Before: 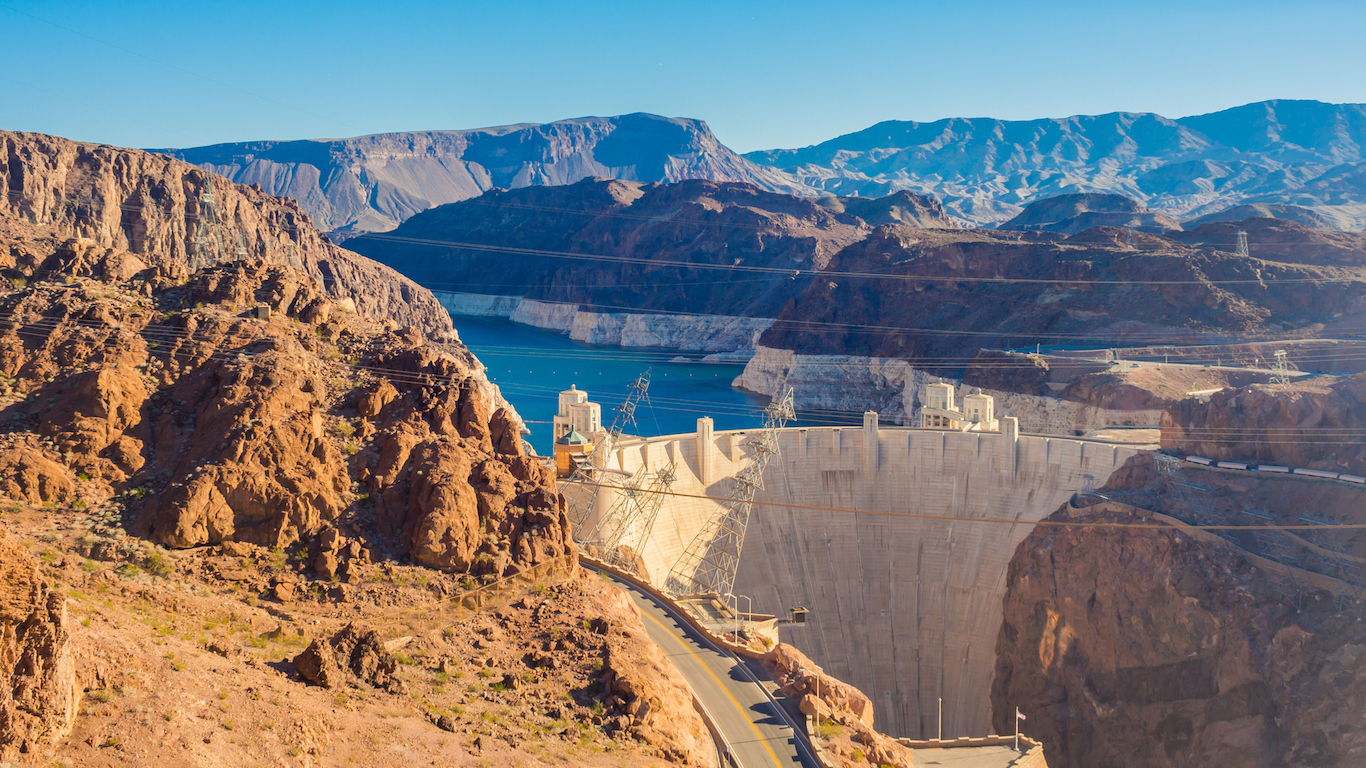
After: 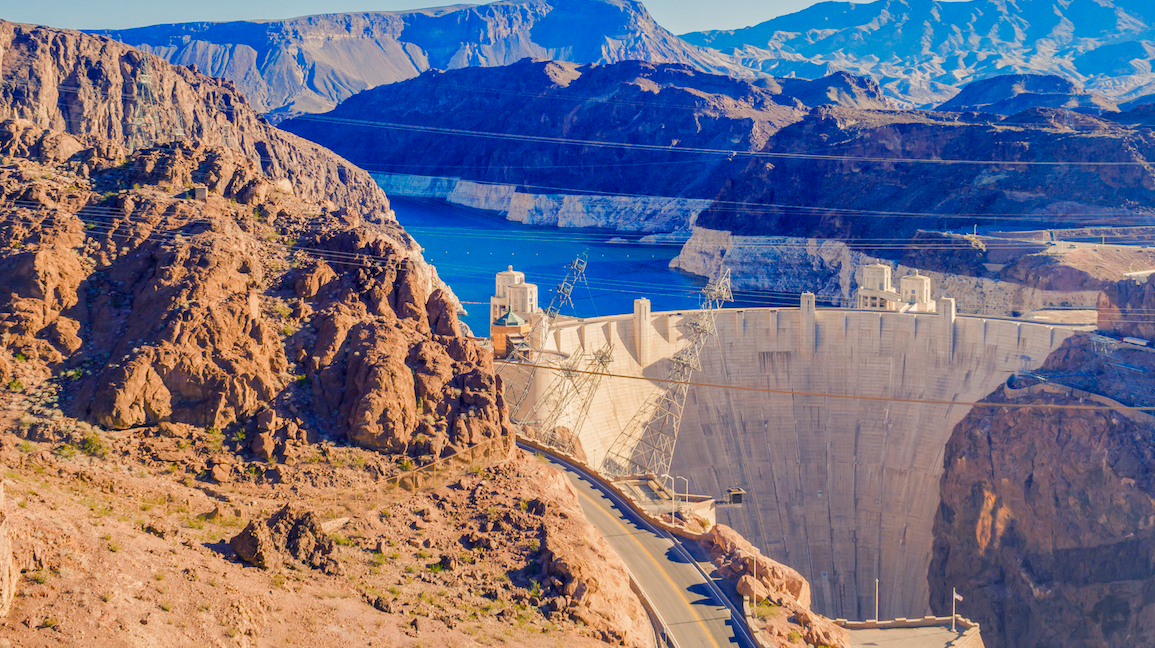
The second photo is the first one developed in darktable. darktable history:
color balance rgb: shadows lift › luminance -41.121%, shadows lift › chroma 13.839%, shadows lift › hue 257.85°, highlights gain › chroma 1.643%, highlights gain › hue 55.33°, perceptual saturation grading › global saturation 0.55%, perceptual saturation grading › highlights -33.809%, perceptual saturation grading › mid-tones 15.085%, perceptual saturation grading › shadows 47.855%, perceptual brilliance grading › mid-tones 9.065%, perceptual brilliance grading › shadows 15.563%, contrast -10.051%
crop and rotate: left 4.68%, top 15.5%, right 10.704%
local contrast: on, module defaults
